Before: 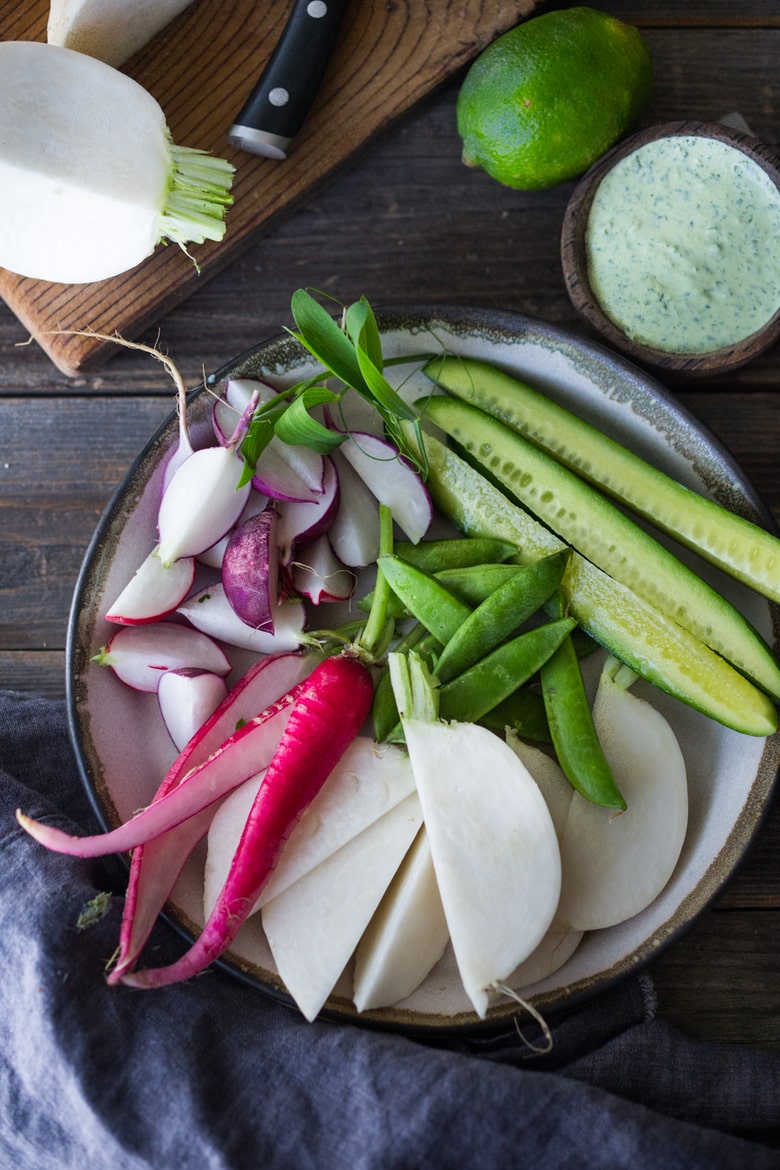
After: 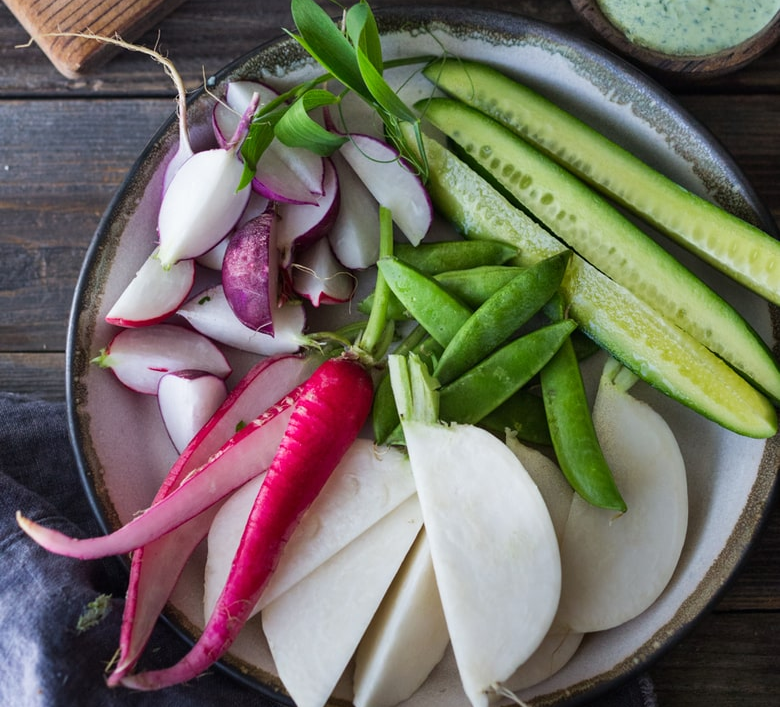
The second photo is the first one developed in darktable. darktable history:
crop and rotate: top 25.555%, bottom 13.941%
color correction: highlights a* -0.211, highlights b* -0.128
